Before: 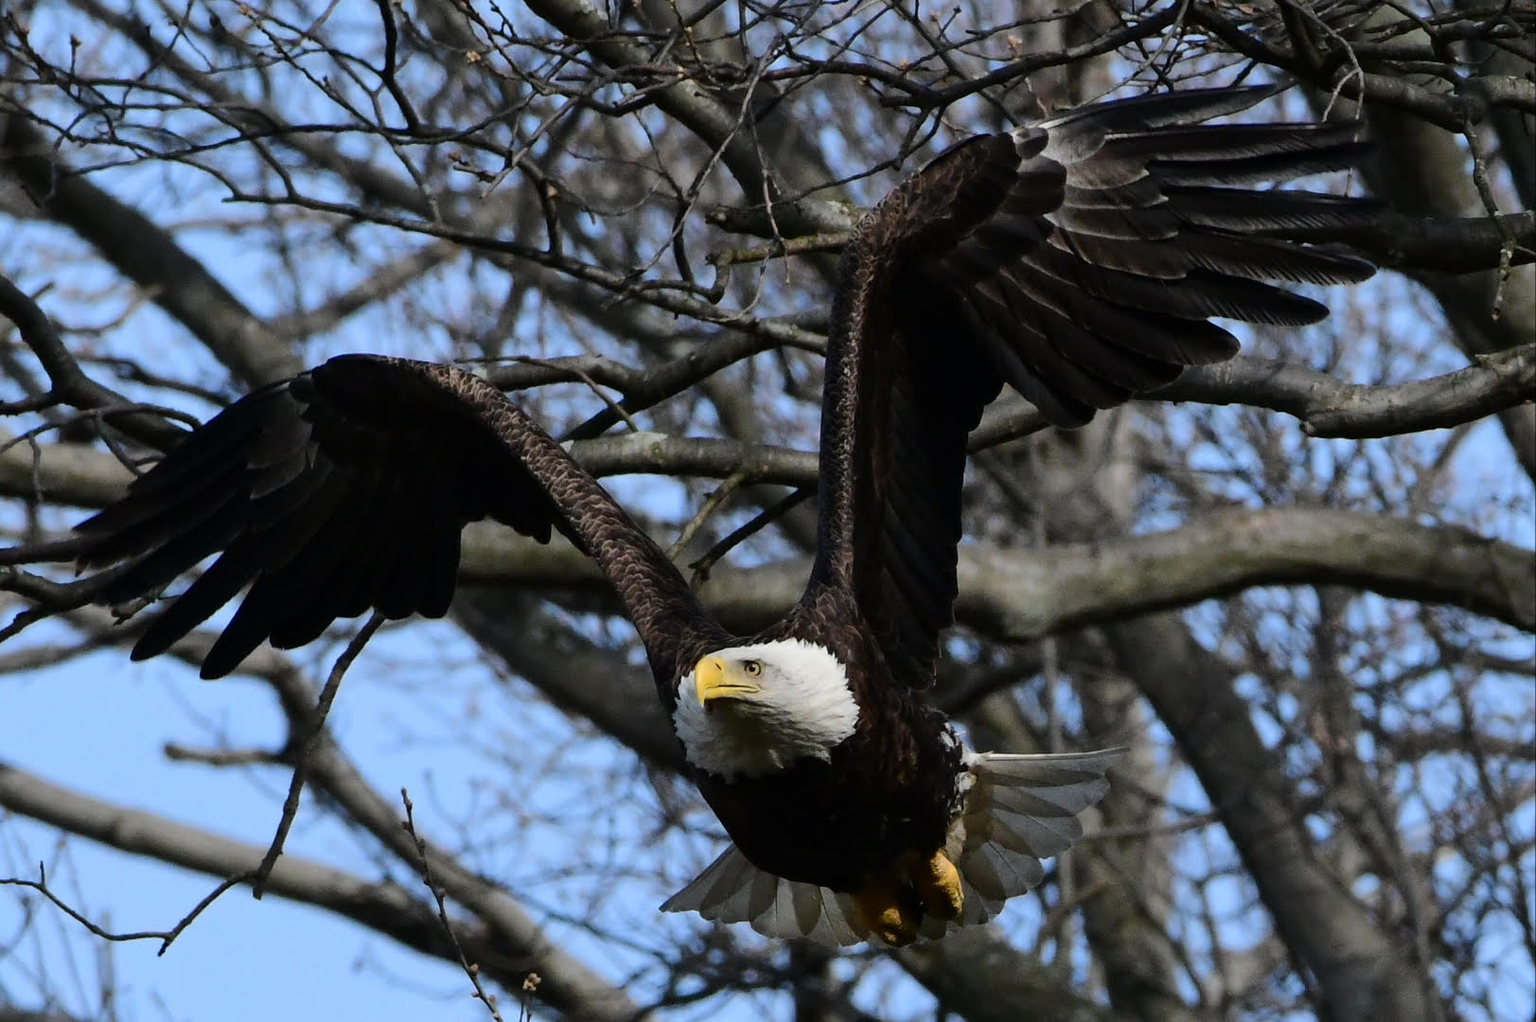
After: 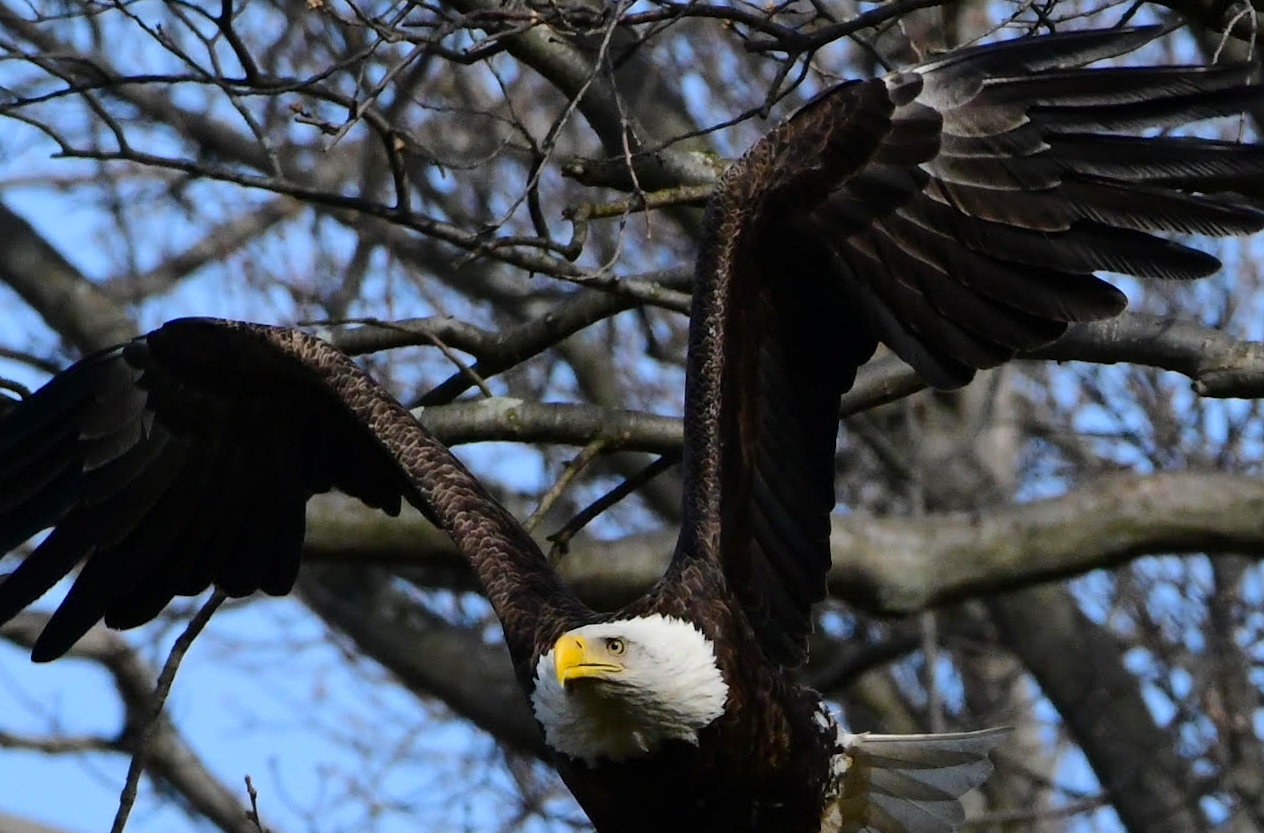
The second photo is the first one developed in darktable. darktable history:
color balance: output saturation 120%
crop and rotate: left 10.77%, top 5.1%, right 10.41%, bottom 16.76%
rotate and perspective: rotation -0.45°, automatic cropping original format, crop left 0.008, crop right 0.992, crop top 0.012, crop bottom 0.988
